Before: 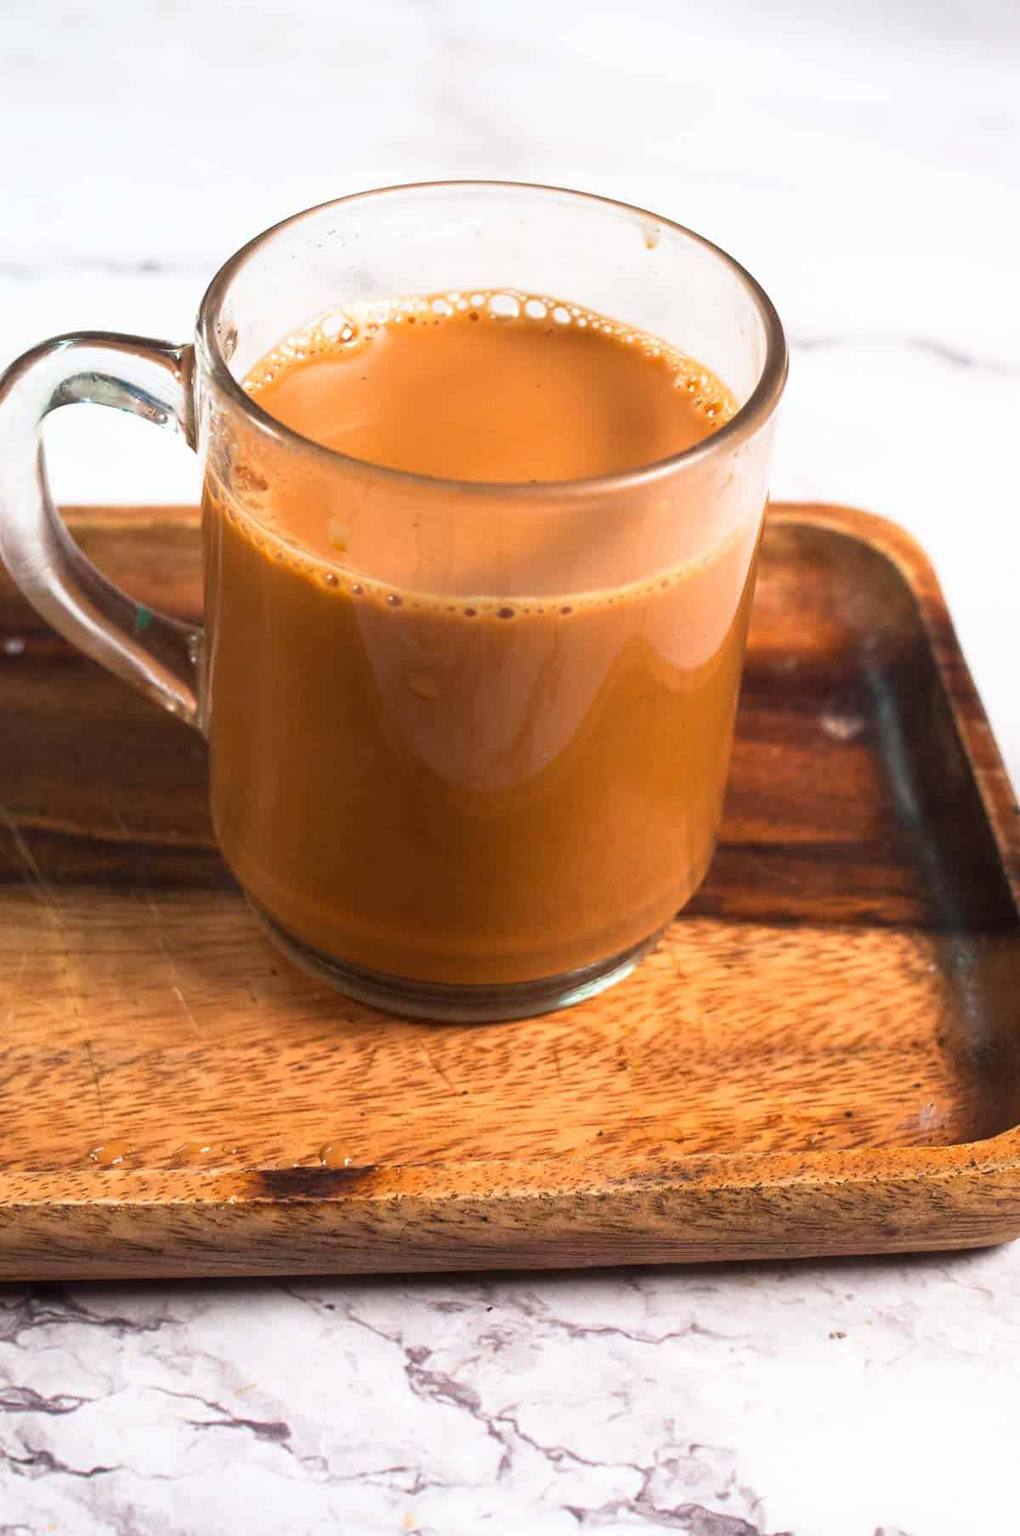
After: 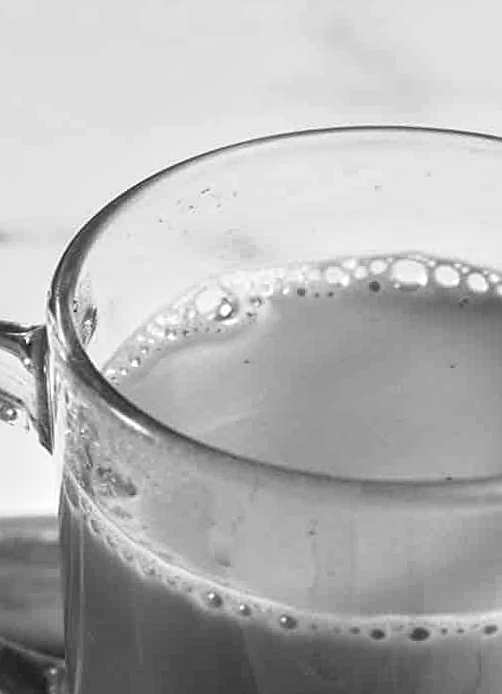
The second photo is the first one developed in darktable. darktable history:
sharpen: on, module defaults
rotate and perspective: rotation -1.24°, automatic cropping off
local contrast: detail 130%
shadows and highlights: shadows 20.55, highlights -20.99, soften with gaussian
monochrome: a 26.22, b 42.67, size 0.8
crop: left 15.452%, top 5.459%, right 43.956%, bottom 56.62%
